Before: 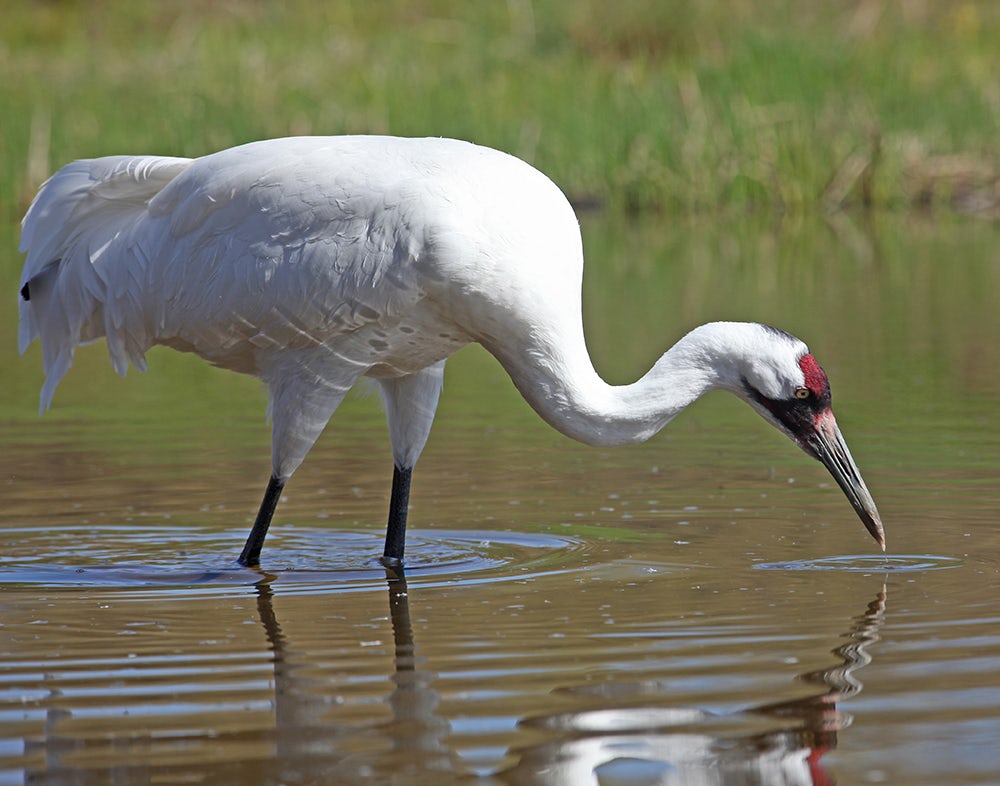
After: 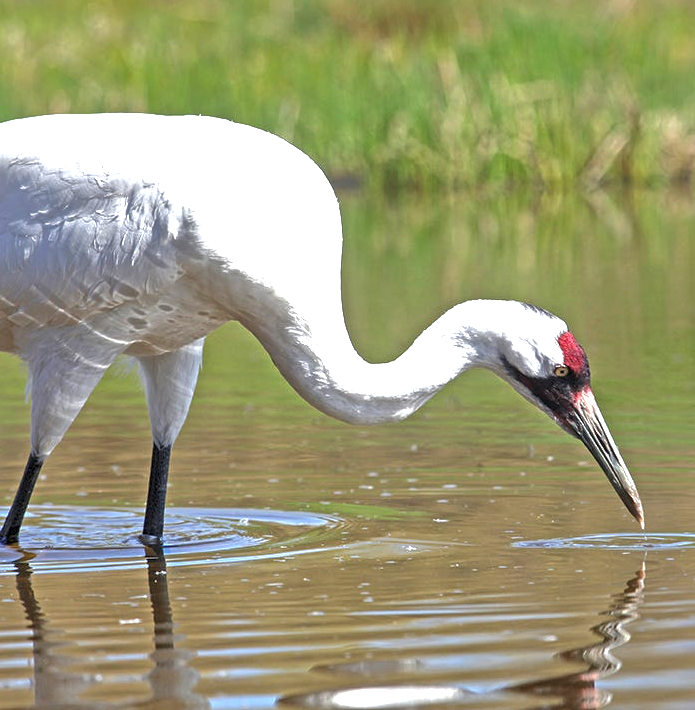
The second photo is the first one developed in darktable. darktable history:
shadows and highlights: shadows 39.89, highlights -59.74
local contrast: on, module defaults
crop and rotate: left 24.168%, top 2.863%, right 6.254%, bottom 6.687%
exposure: black level correction 0, exposure 1.2 EV, compensate highlight preservation false
levels: black 0.059%, levels [0, 0.51, 1]
